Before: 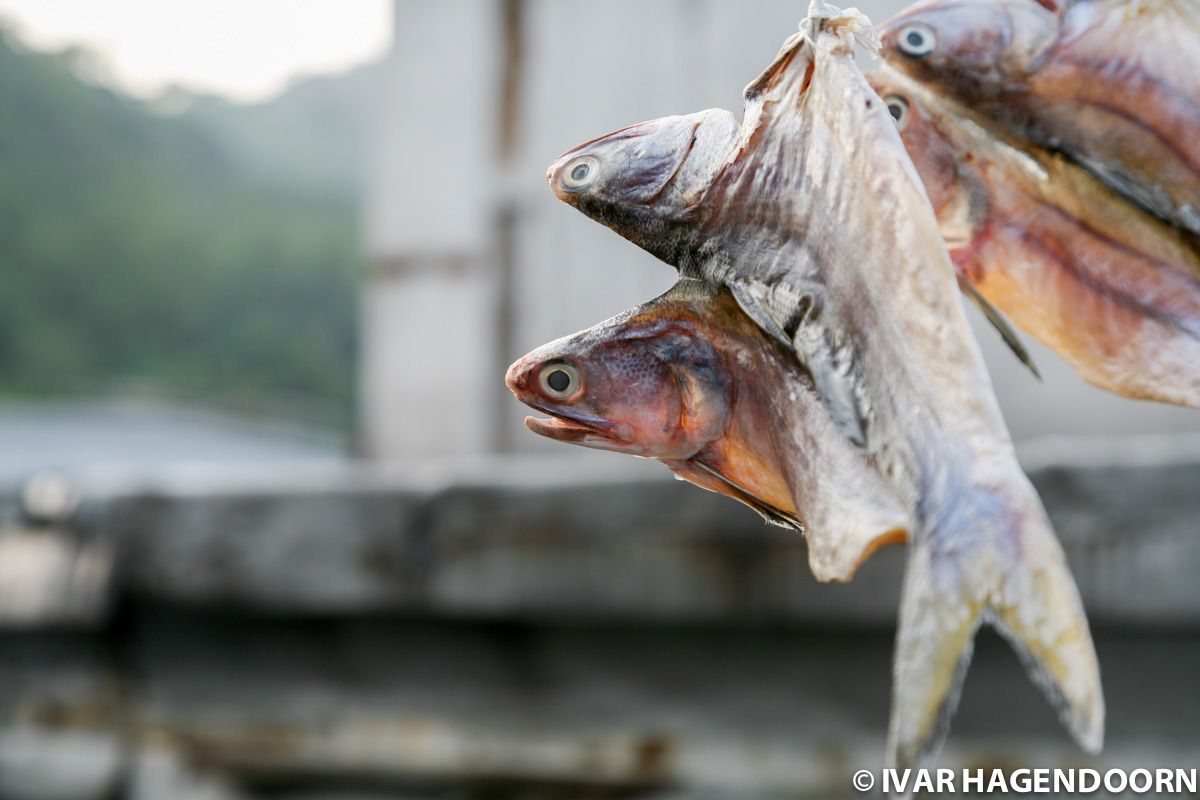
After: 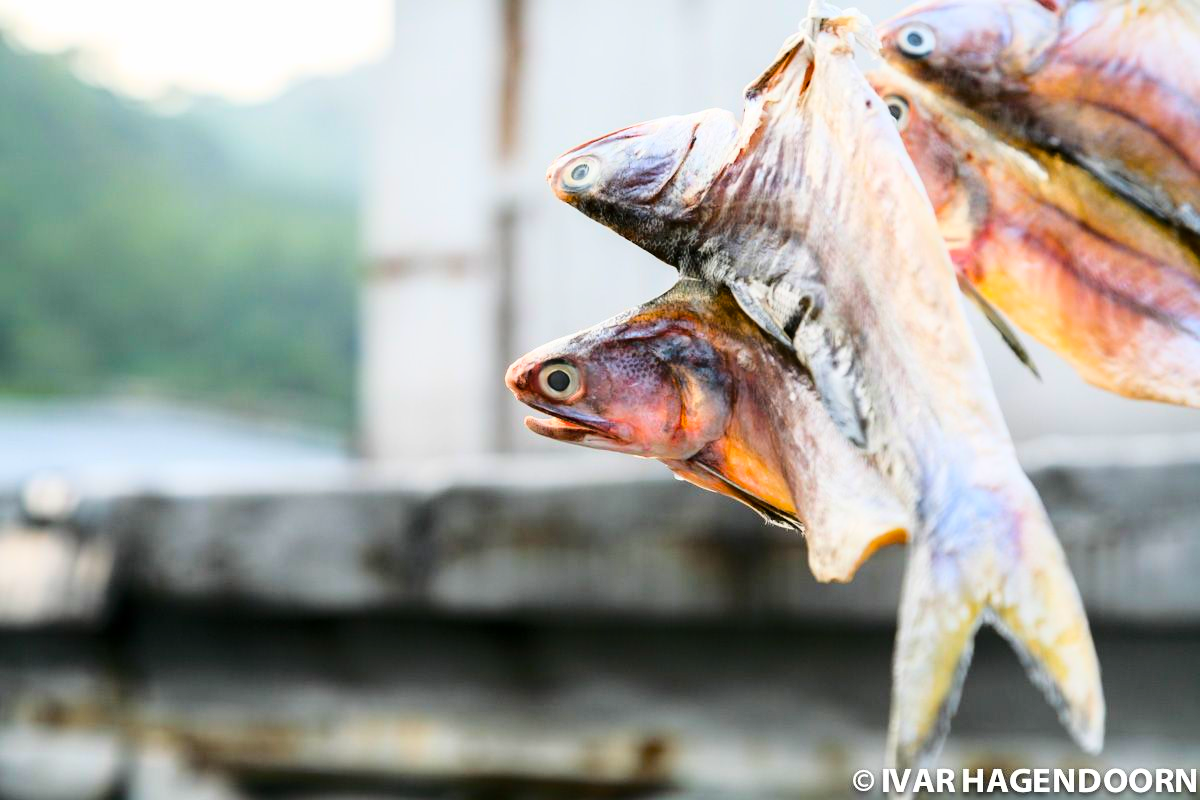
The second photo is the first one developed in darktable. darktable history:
base curve: curves: ch0 [(0, 0) (0.028, 0.03) (0.121, 0.232) (0.46, 0.748) (0.859, 0.968) (1, 1)]
color balance rgb: perceptual saturation grading › global saturation 25%, global vibrance 20%
